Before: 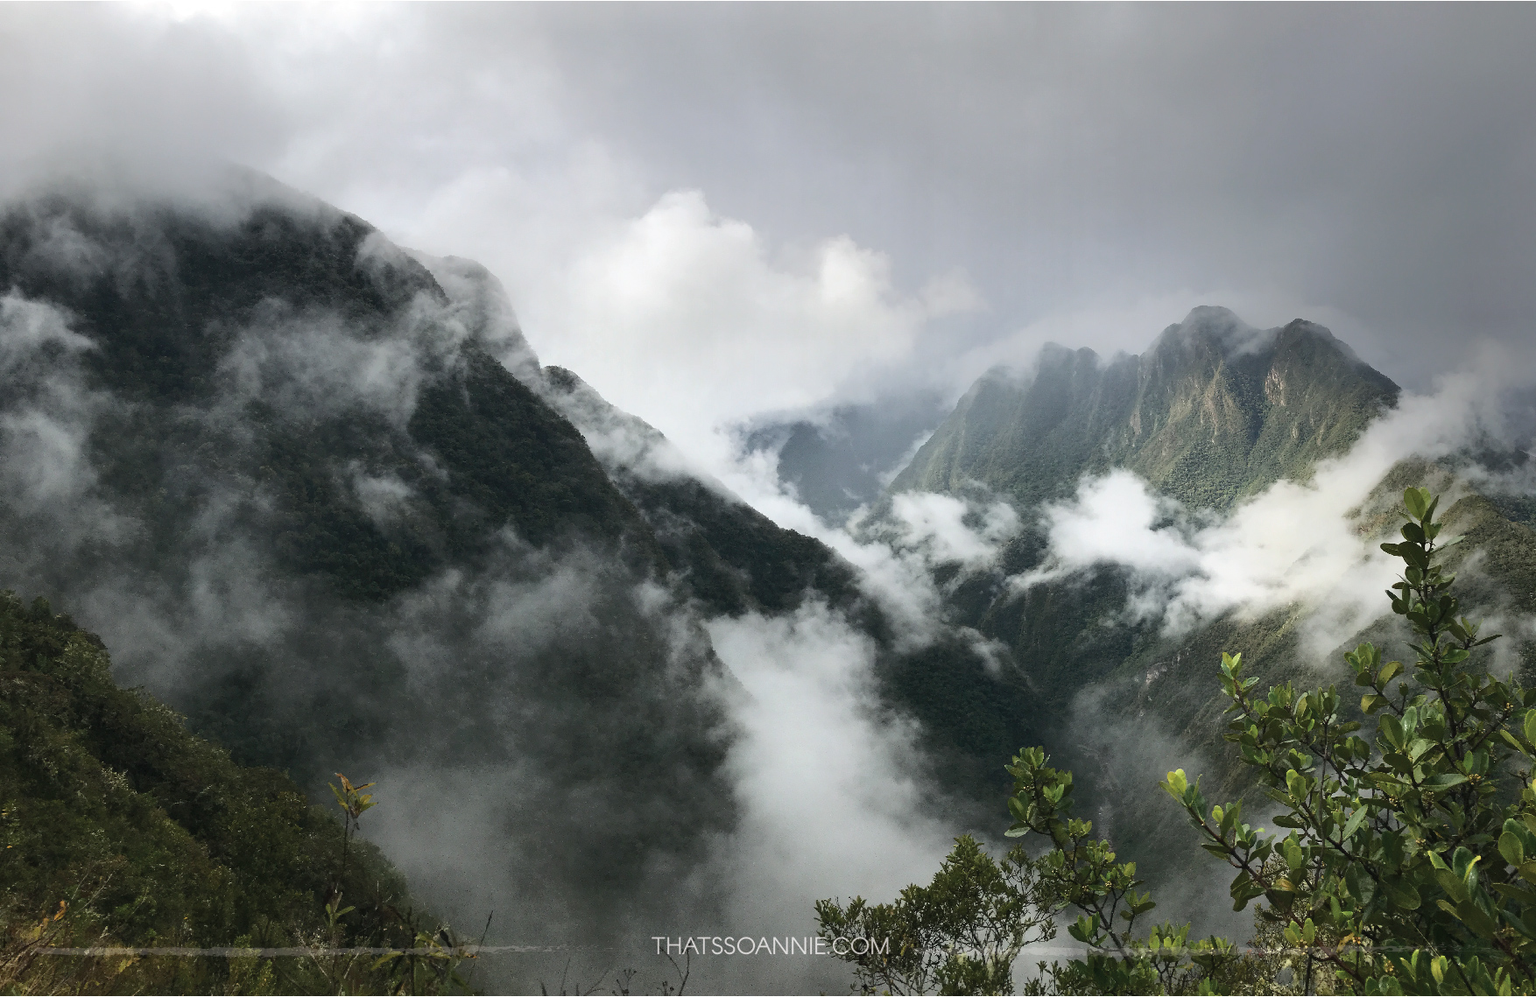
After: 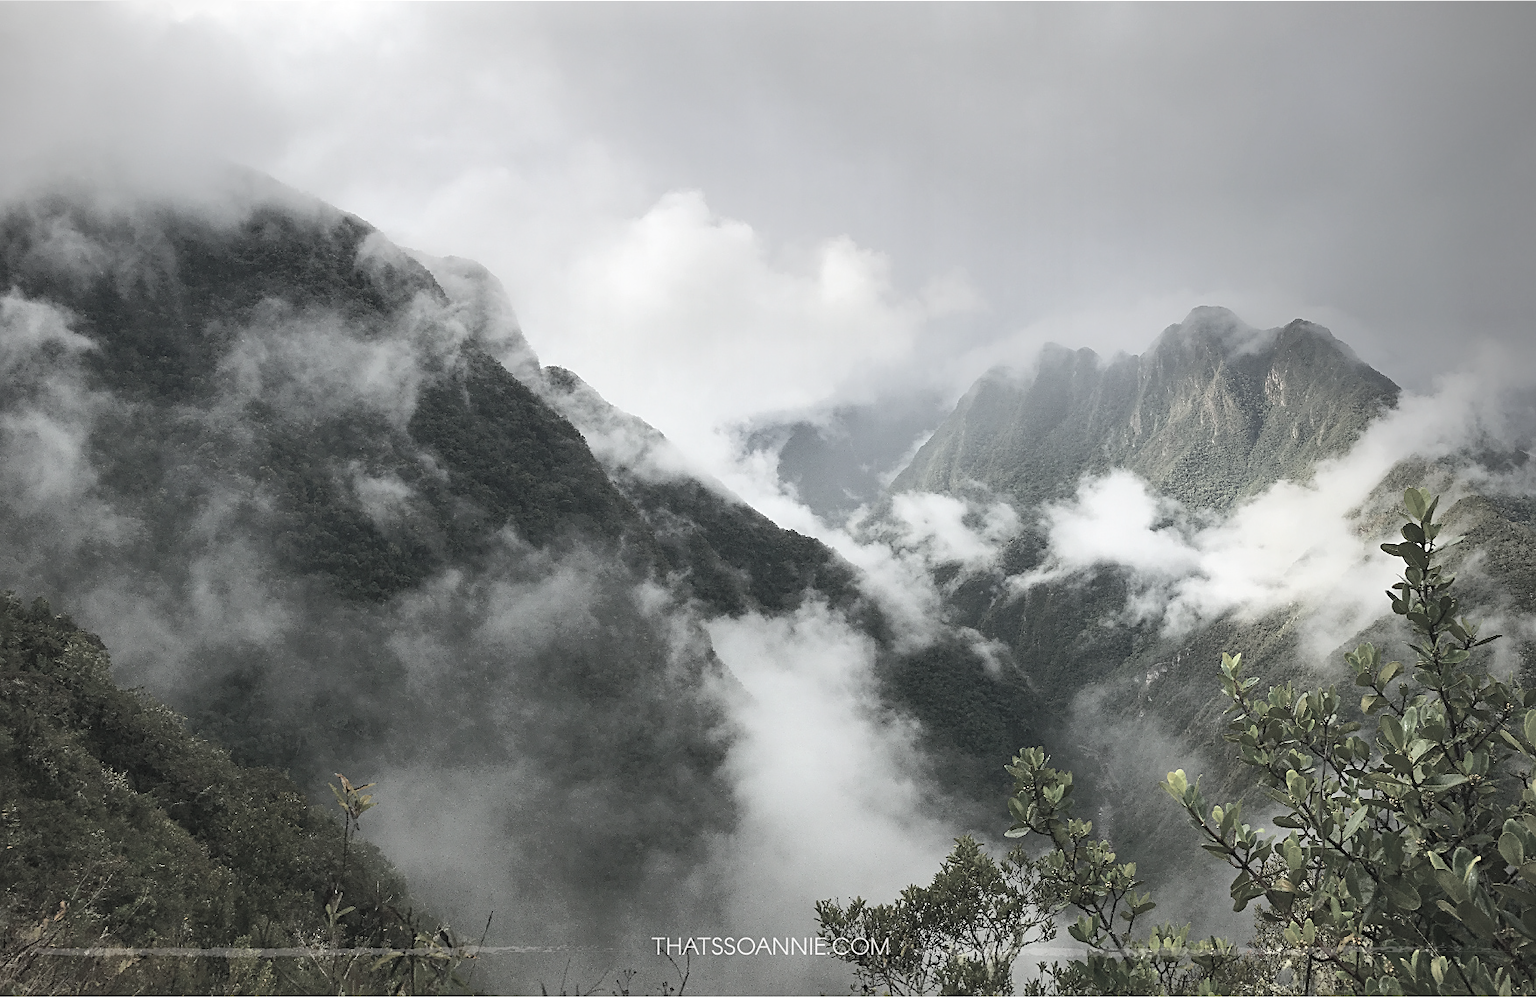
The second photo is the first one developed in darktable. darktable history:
sharpen: on, module defaults
vignetting: fall-off start 91.19%
contrast brightness saturation: brightness 0.18, saturation -0.5
